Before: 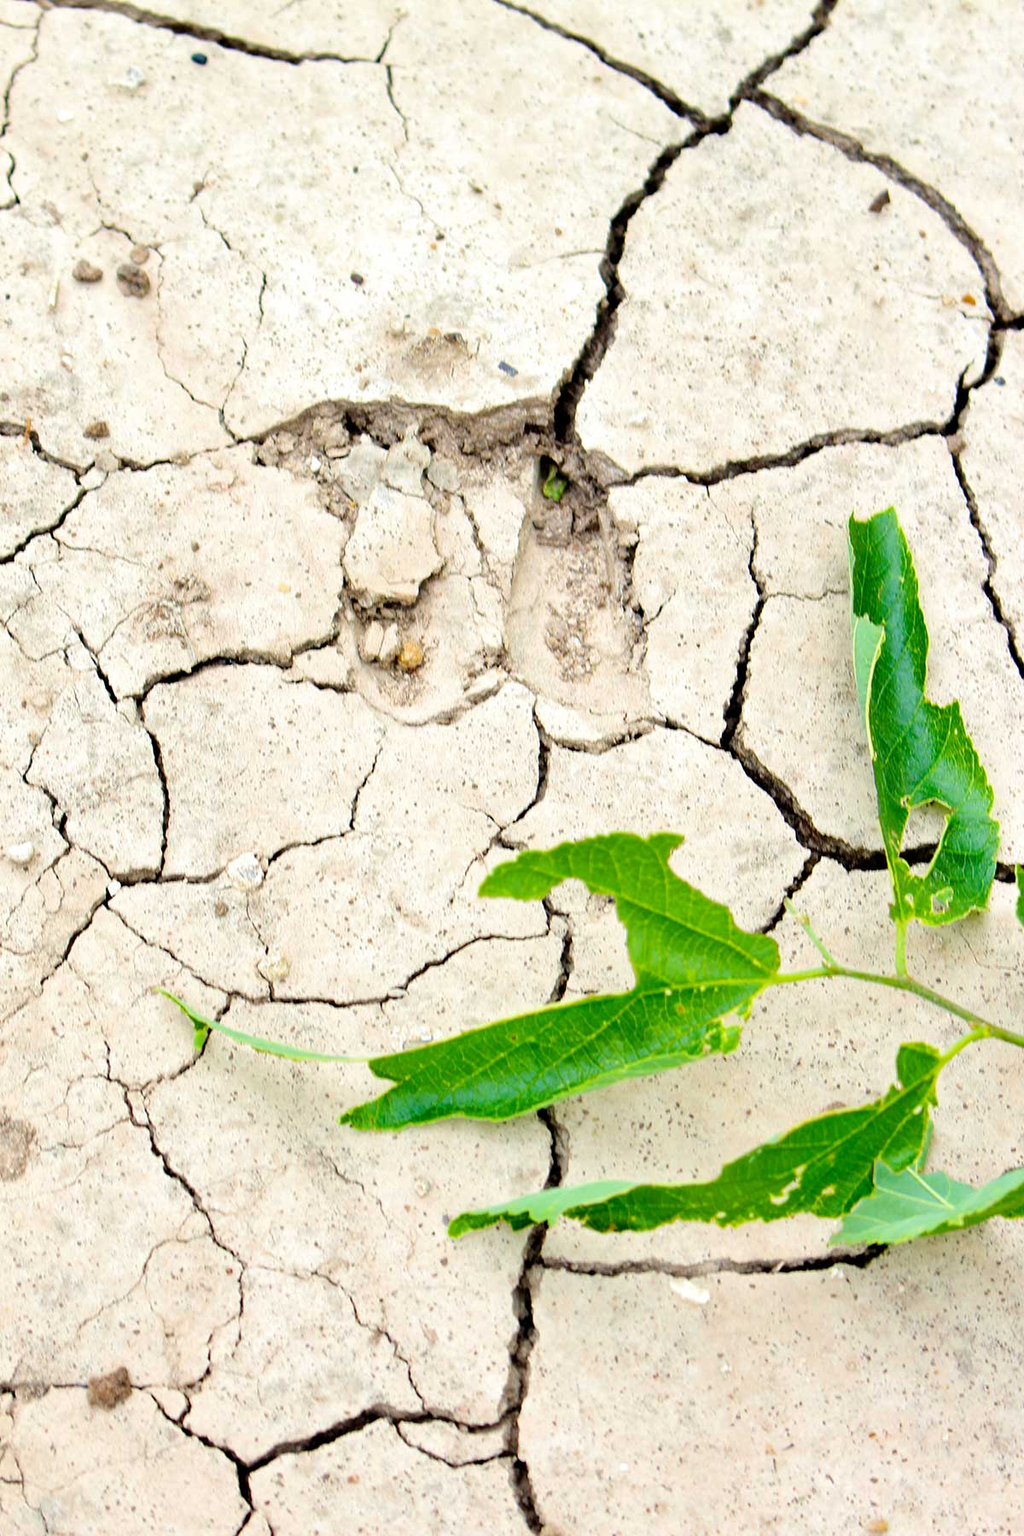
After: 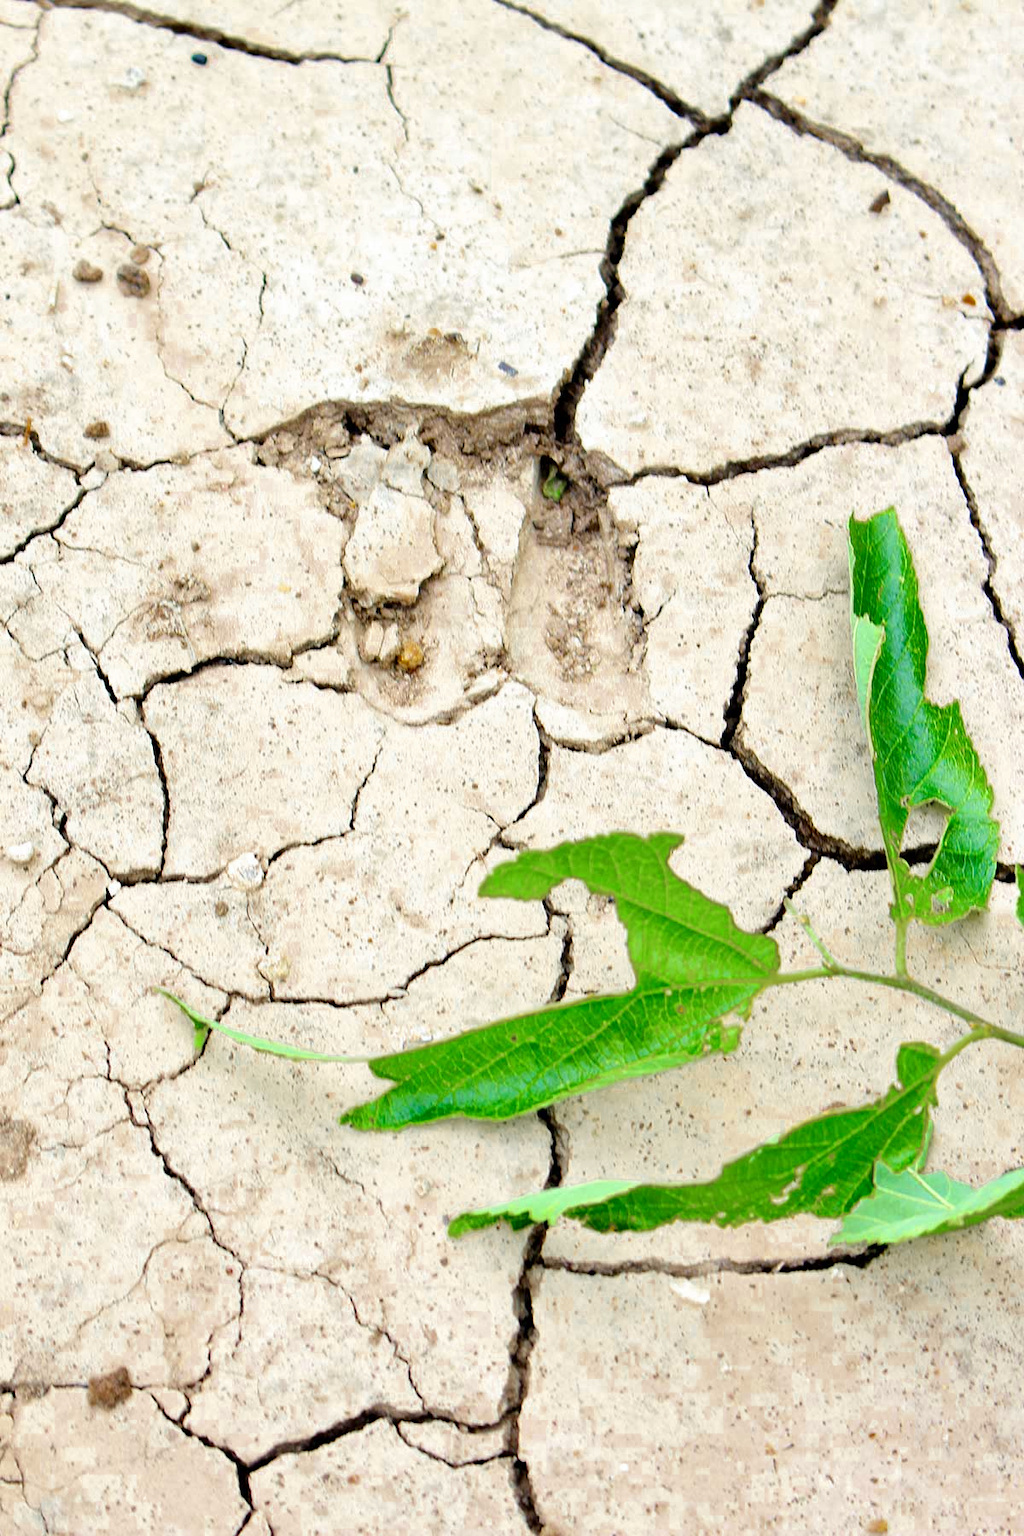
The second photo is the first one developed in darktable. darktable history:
color zones: curves: ch0 [(0.11, 0.396) (0.195, 0.36) (0.25, 0.5) (0.303, 0.412) (0.357, 0.544) (0.75, 0.5) (0.967, 0.328)]; ch1 [(0, 0.468) (0.112, 0.512) (0.202, 0.6) (0.25, 0.5) (0.307, 0.352) (0.357, 0.544) (0.75, 0.5) (0.963, 0.524)]
